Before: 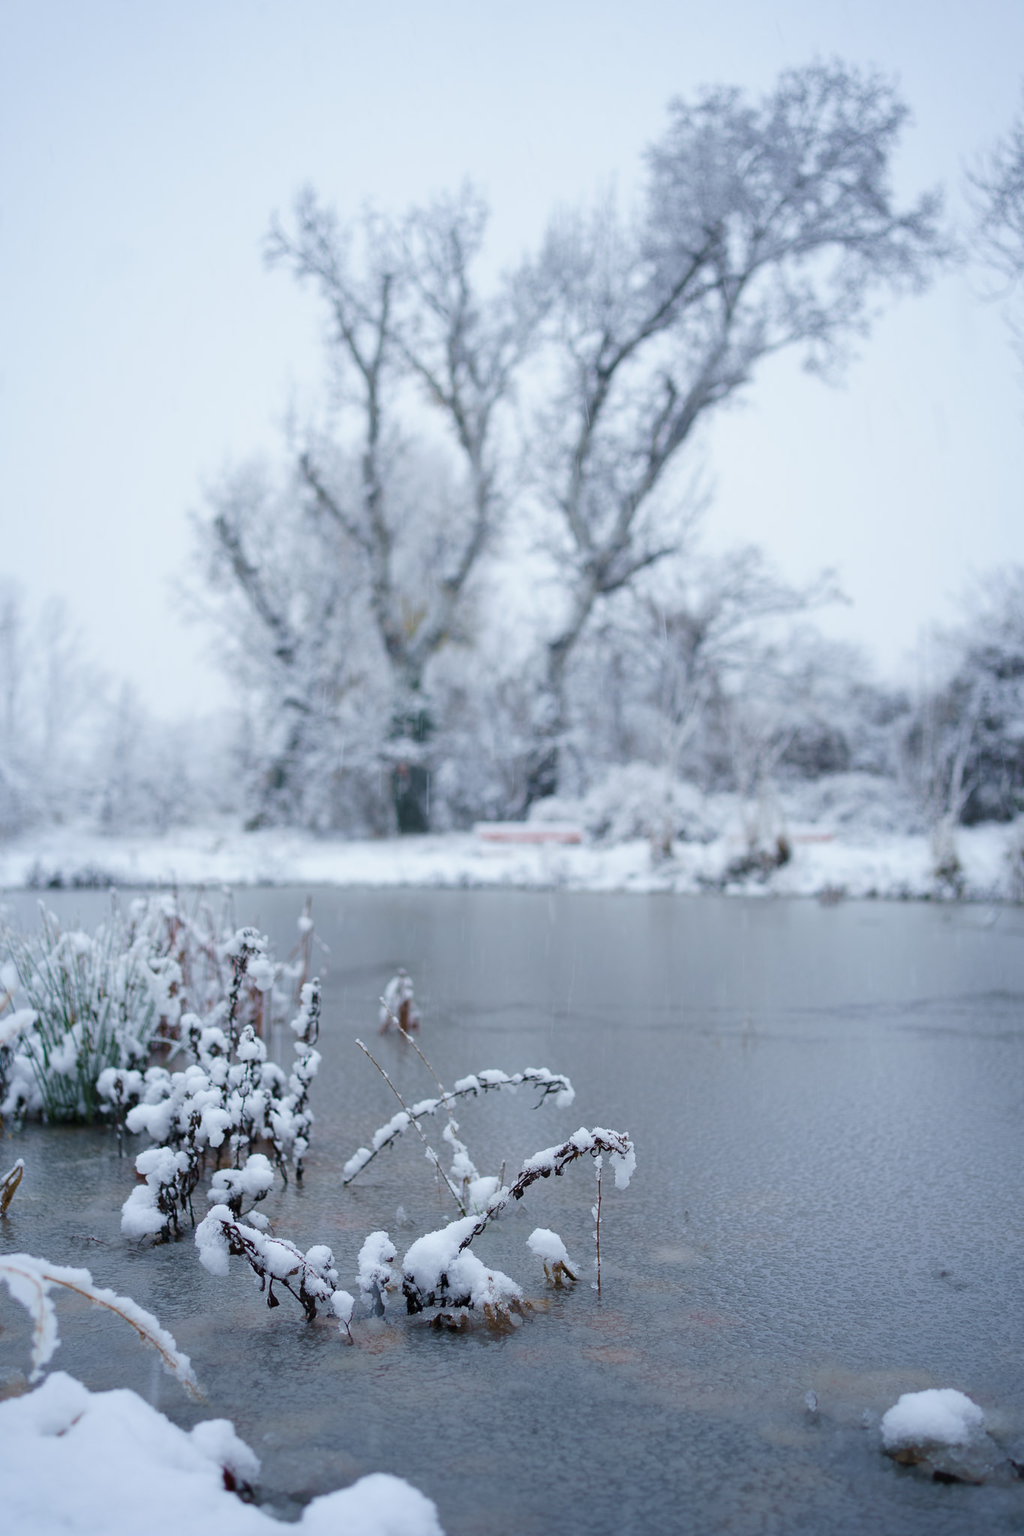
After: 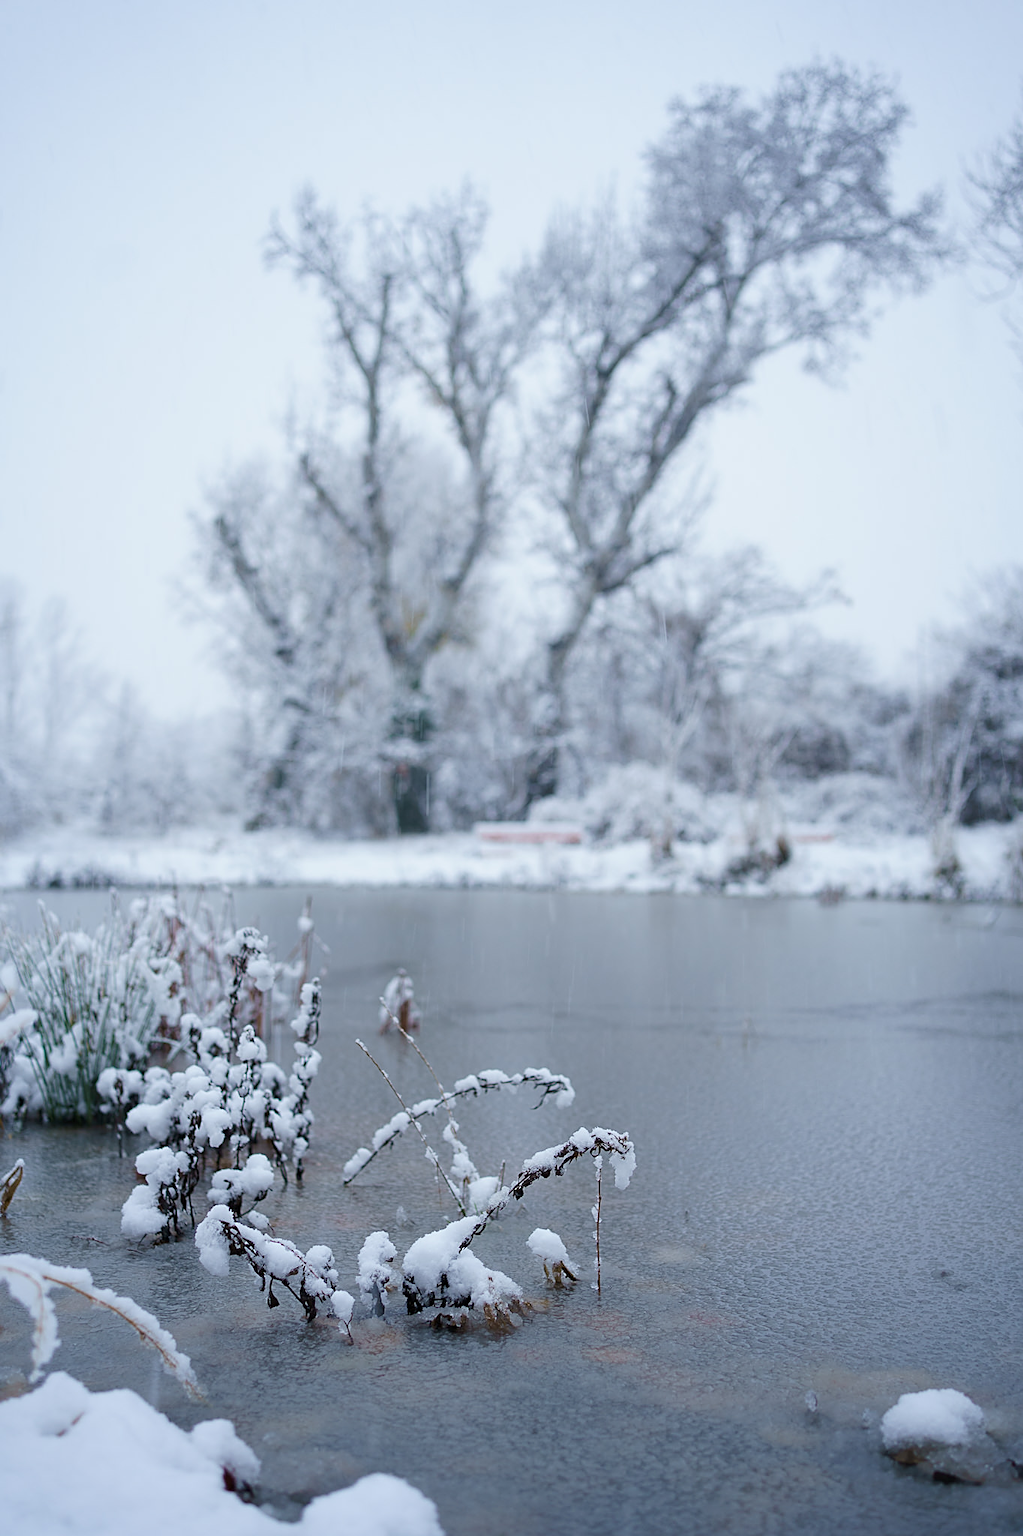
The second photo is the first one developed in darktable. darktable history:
sharpen: on, module defaults
rotate and perspective: automatic cropping original format, crop left 0, crop top 0
